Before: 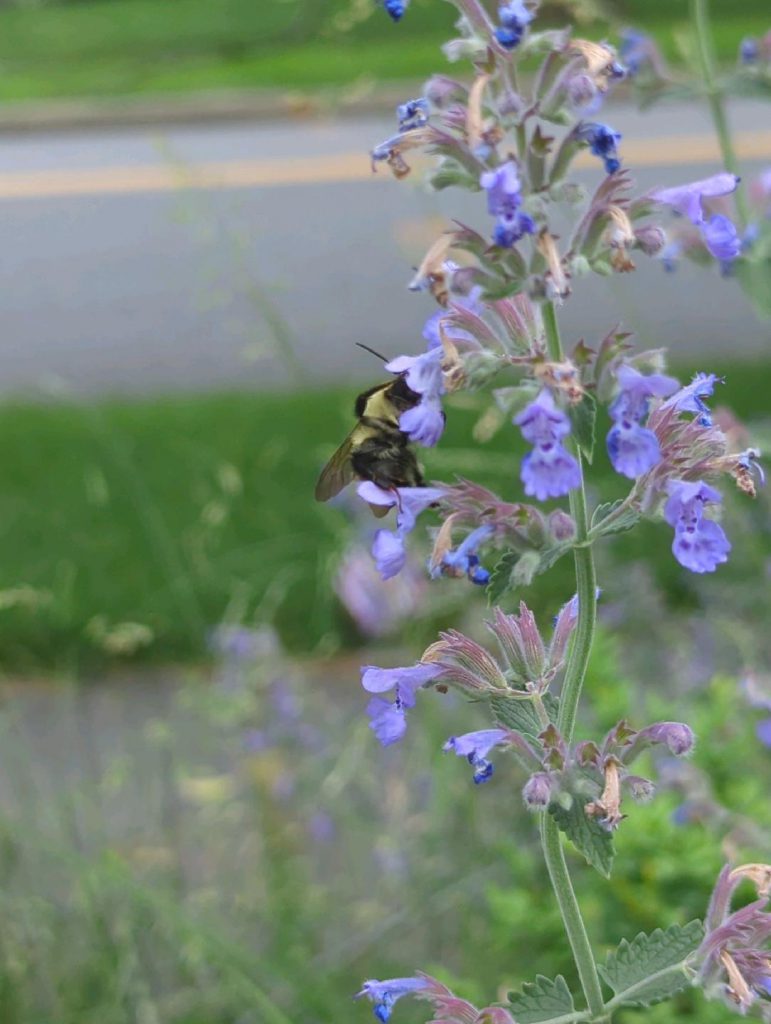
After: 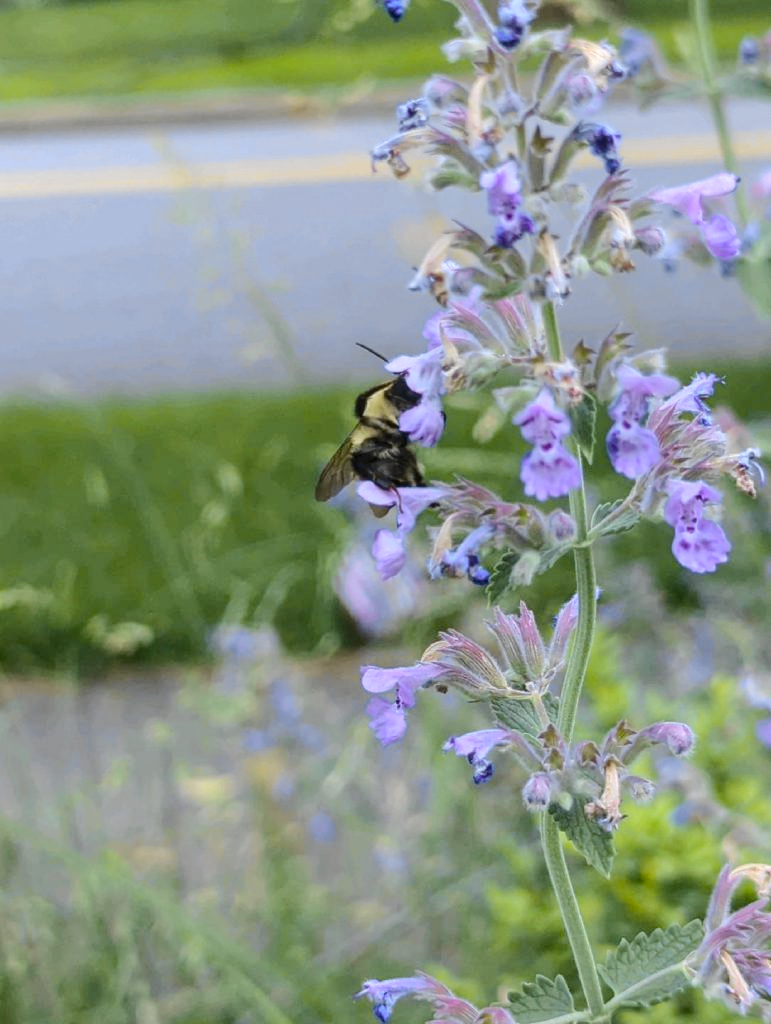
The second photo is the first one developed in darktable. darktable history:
local contrast: on, module defaults
white balance: red 0.983, blue 1.036
tone curve: curves: ch0 [(0, 0.01) (0.097, 0.07) (0.204, 0.173) (0.447, 0.517) (0.539, 0.624) (0.733, 0.791) (0.879, 0.898) (1, 0.98)]; ch1 [(0, 0) (0.393, 0.415) (0.447, 0.448) (0.485, 0.494) (0.523, 0.509) (0.545, 0.544) (0.574, 0.578) (0.648, 0.674) (1, 1)]; ch2 [(0, 0) (0.369, 0.388) (0.449, 0.431) (0.499, 0.5) (0.521, 0.517) (0.53, 0.54) (0.564, 0.569) (0.674, 0.735) (1, 1)], color space Lab, independent channels, preserve colors none
